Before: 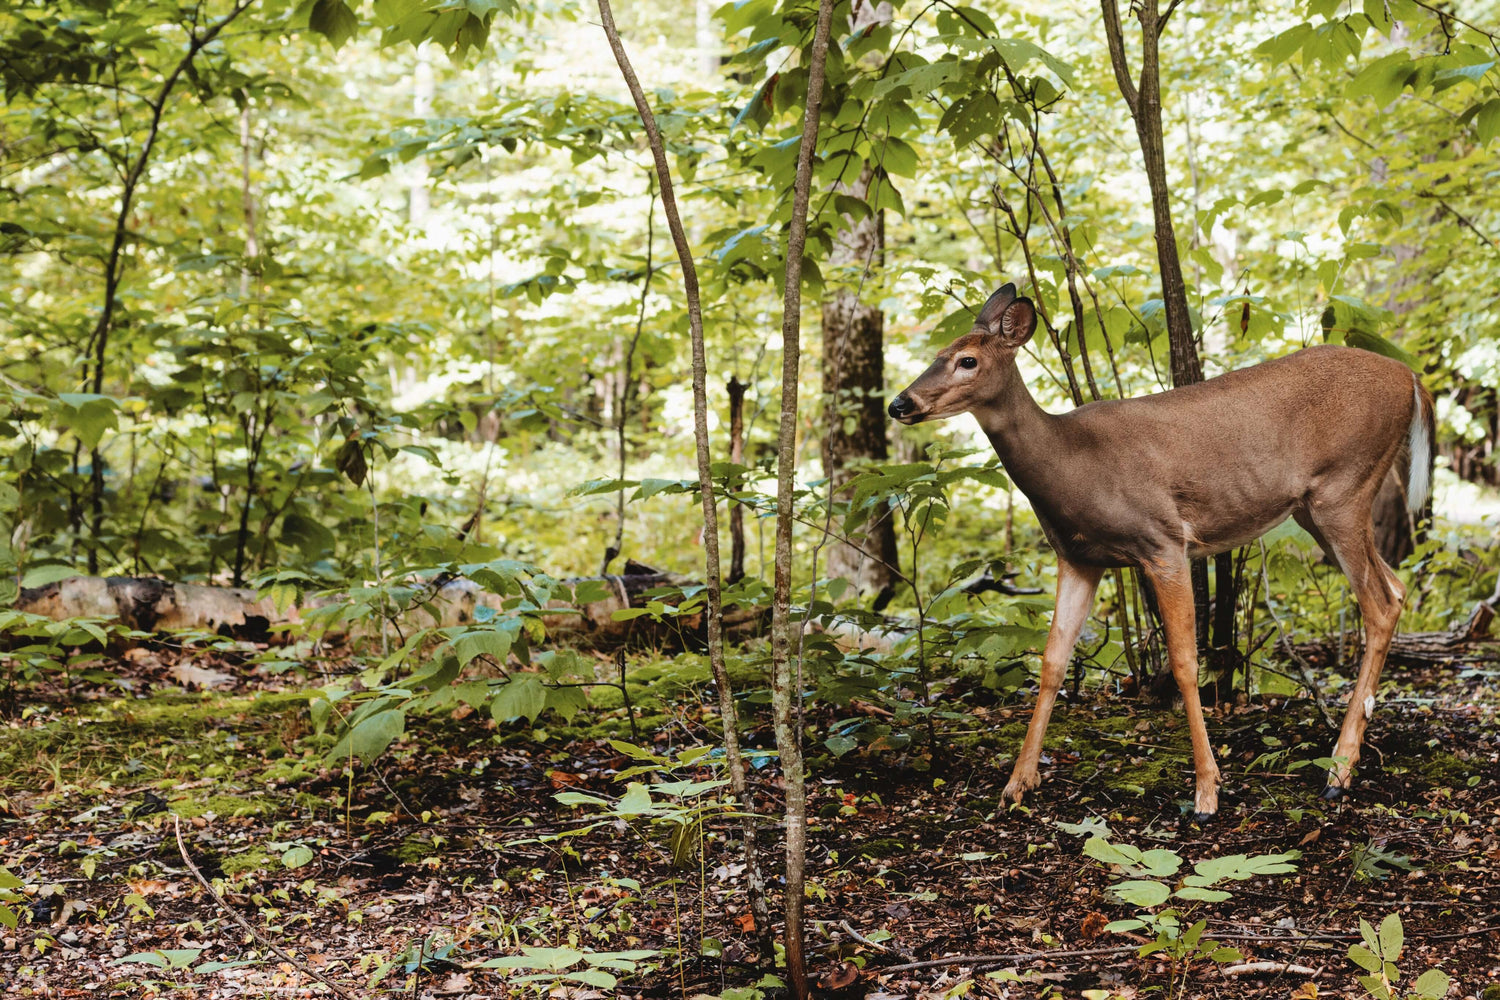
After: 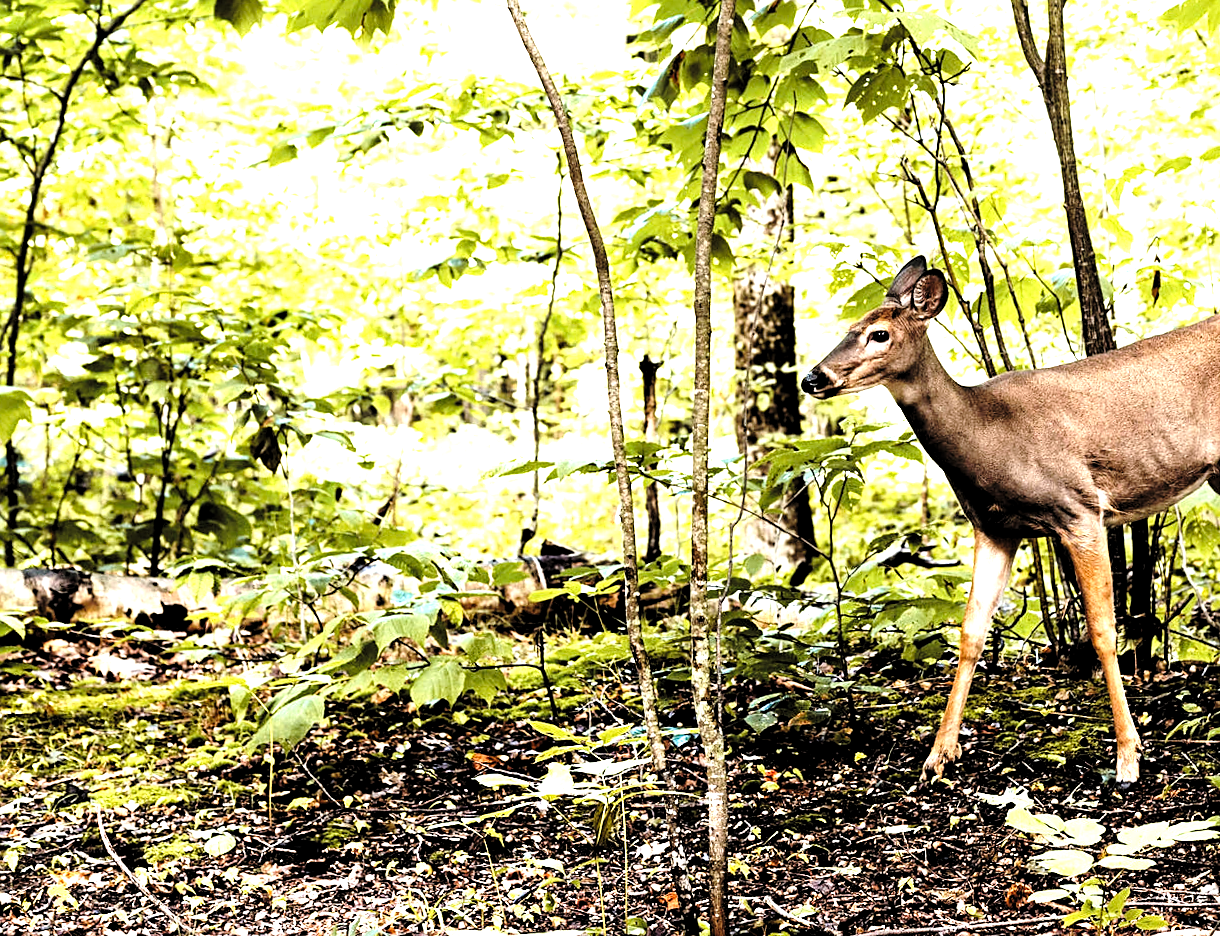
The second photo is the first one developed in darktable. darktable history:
exposure: exposure 0.297 EV, compensate highlight preservation false
base curve: curves: ch0 [(0, 0) (0.028, 0.03) (0.121, 0.232) (0.46, 0.748) (0.859, 0.968) (1, 1)], preserve colors none
sharpen: on, module defaults
crop and rotate: angle 1.23°, left 4.282%, top 0.719%, right 11.775%, bottom 2.675%
levels: levels [0.129, 0.519, 0.867]
tone equalizer: mask exposure compensation -0.494 EV
